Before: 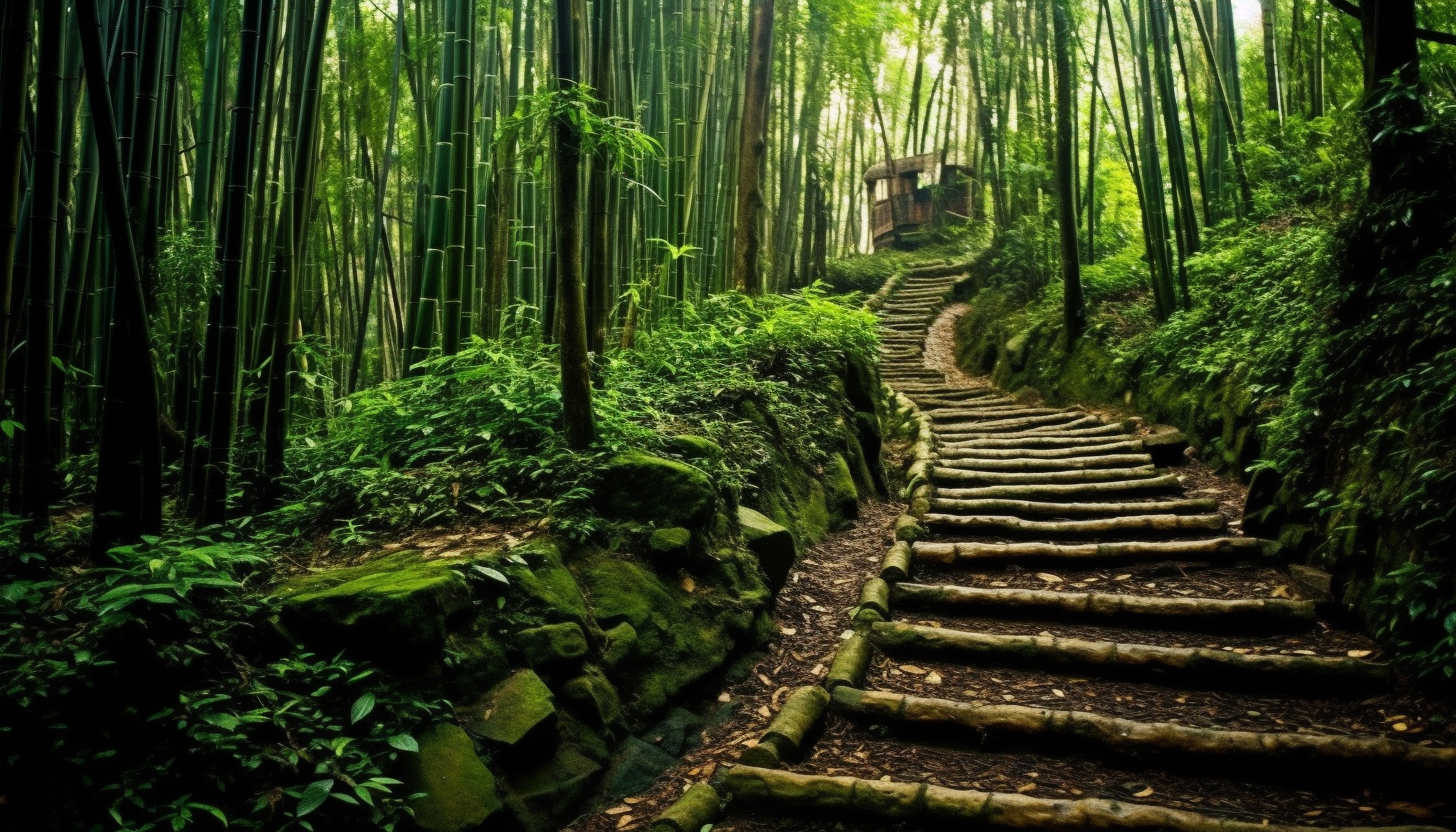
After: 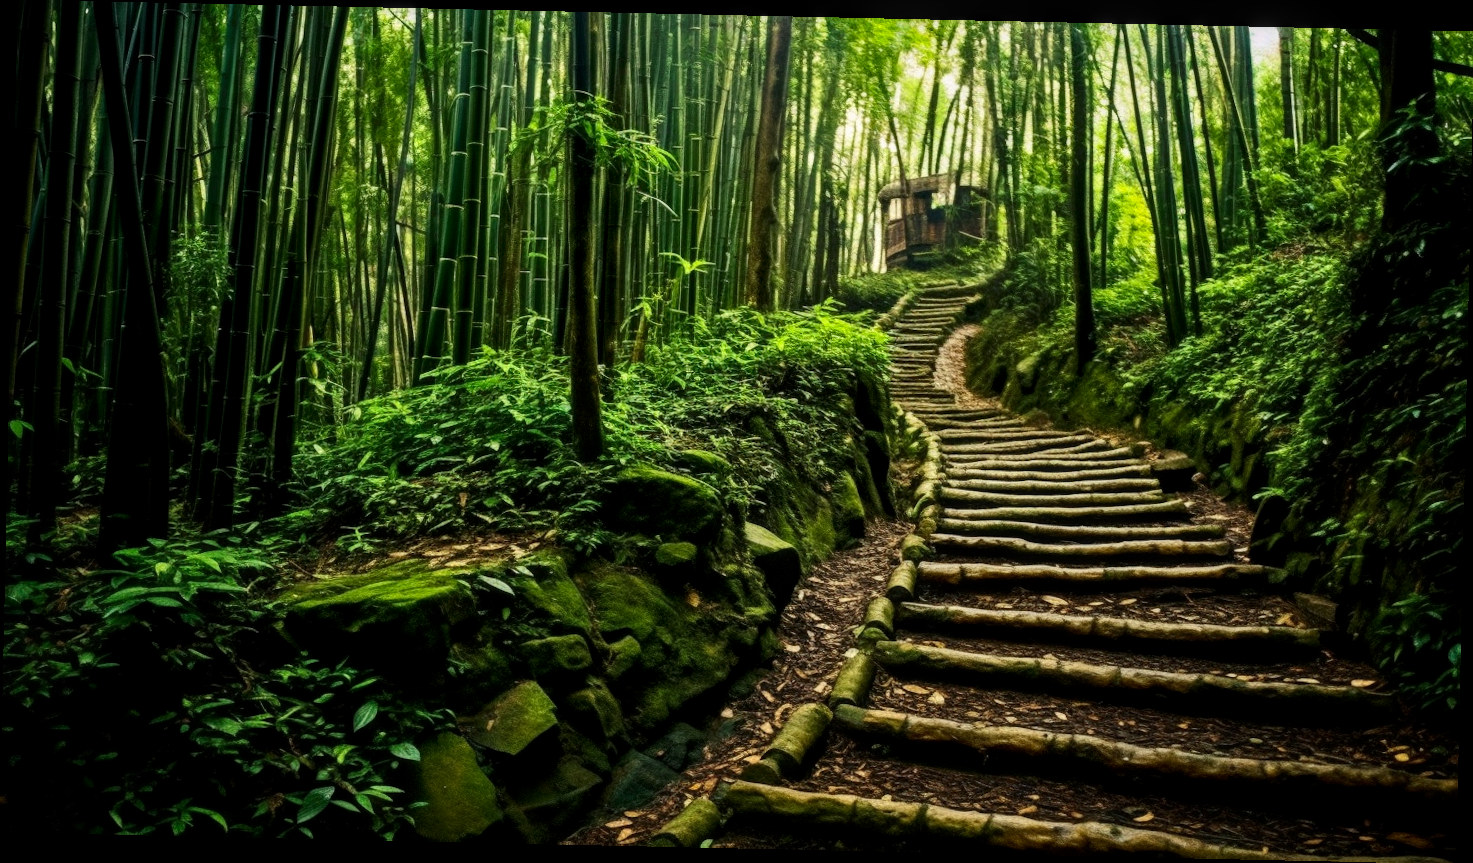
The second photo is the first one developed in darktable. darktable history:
tone equalizer: edges refinement/feathering 500, mask exposure compensation -1.57 EV, preserve details no
contrast brightness saturation: contrast 0.146, brightness -0.011, saturation 0.104
crop and rotate: angle -1.26°
local contrast: on, module defaults
